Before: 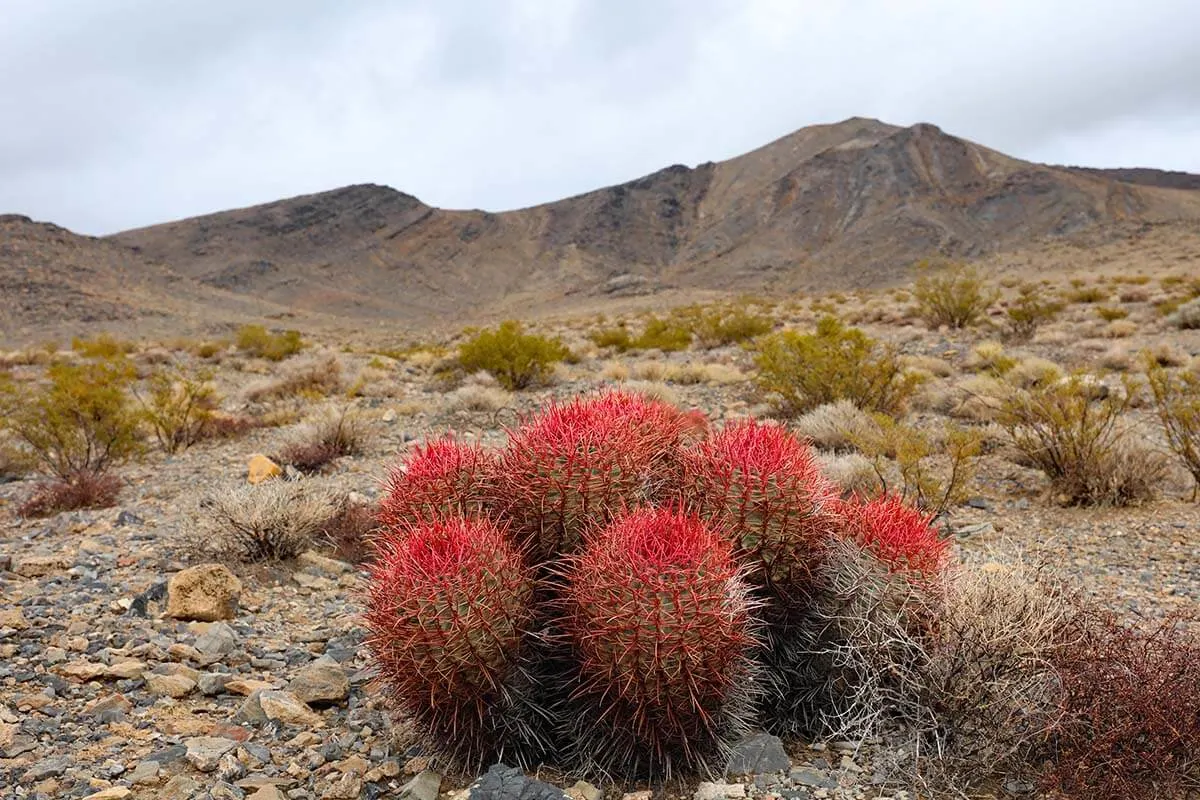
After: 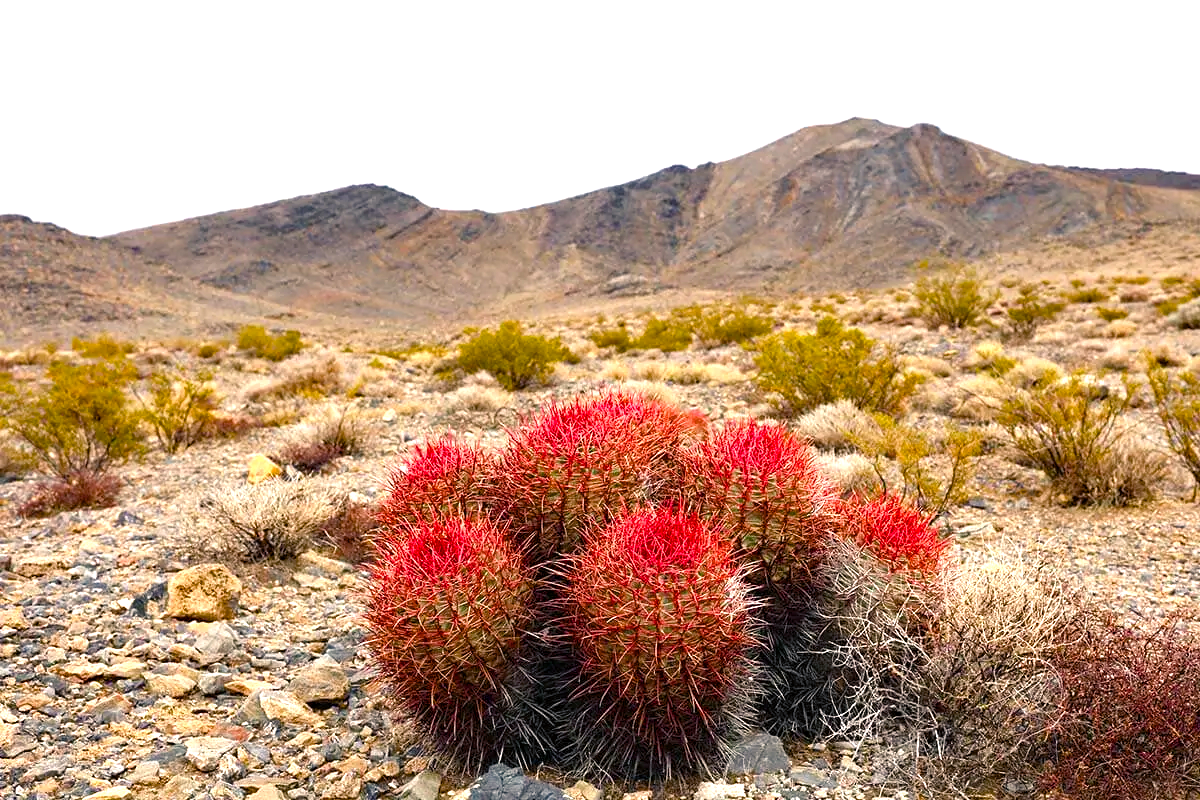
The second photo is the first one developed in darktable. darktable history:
color balance rgb: shadows lift › chroma 4.21%, shadows lift › hue 252.22°, highlights gain › chroma 1.36%, highlights gain › hue 50.24°, perceptual saturation grading › mid-tones 6.33%, perceptual saturation grading › shadows 72.44%, perceptual brilliance grading › highlights 11.59%, contrast 5.05%
exposure: black level correction 0.001, exposure 0.5 EV, compensate exposure bias true, compensate highlight preservation false
